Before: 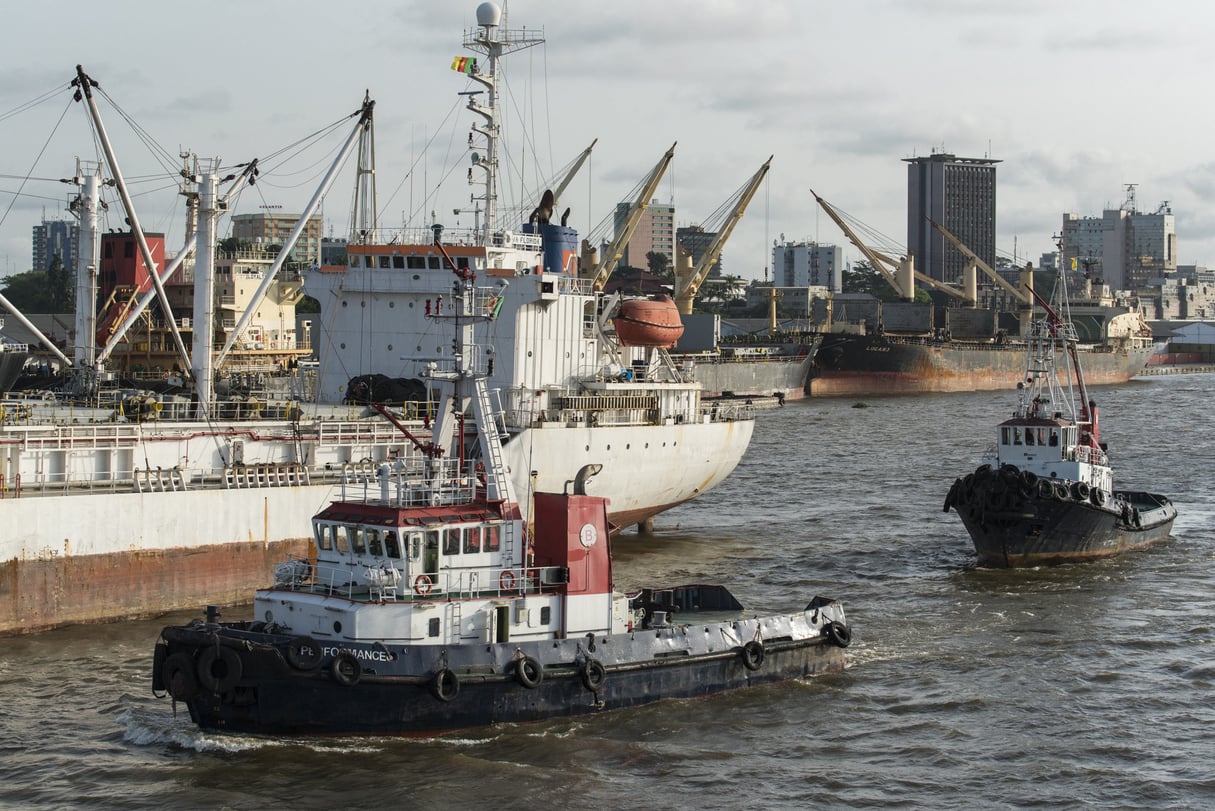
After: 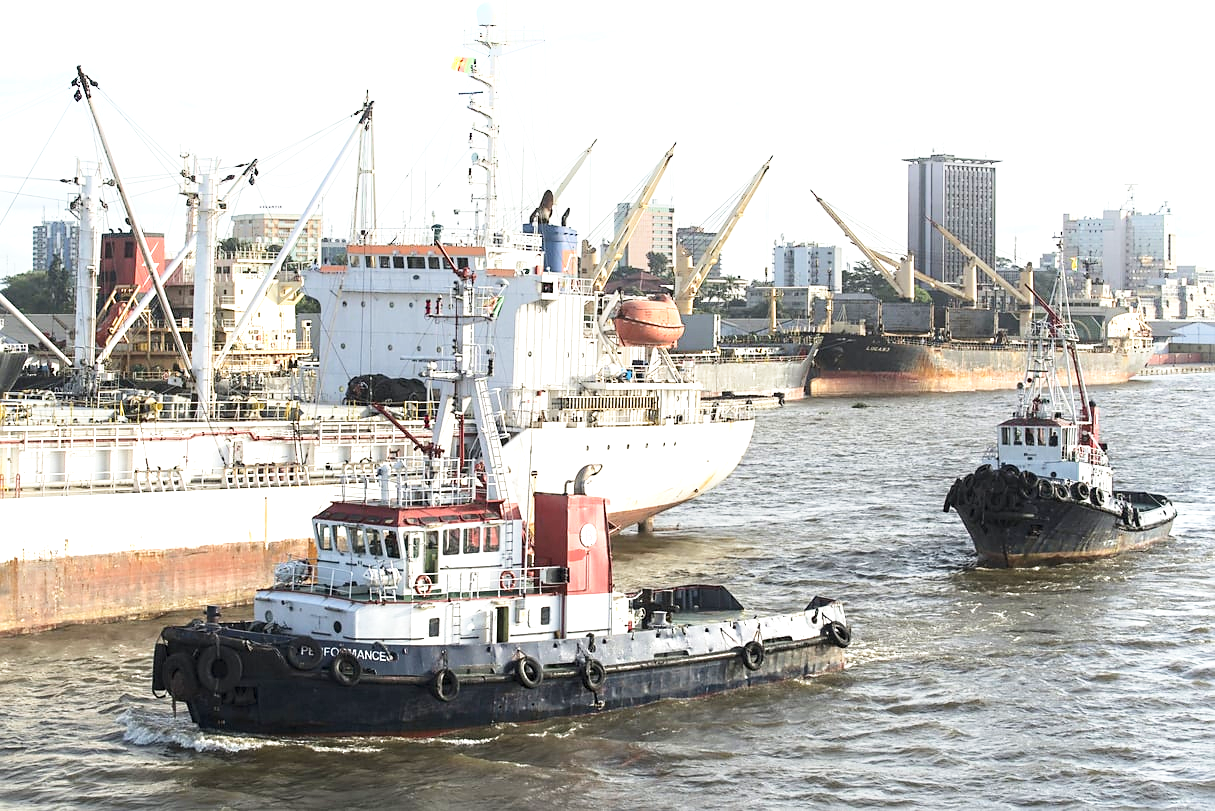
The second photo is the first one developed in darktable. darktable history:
shadows and highlights: shadows -23.62, highlights 47.73, soften with gaussian
exposure: black level correction 0, exposure 1.1 EV, compensate exposure bias true, compensate highlight preservation false
base curve: curves: ch0 [(0, 0) (0.666, 0.806) (1, 1)], preserve colors none
sharpen: radius 1.828, amount 0.394, threshold 1.733
